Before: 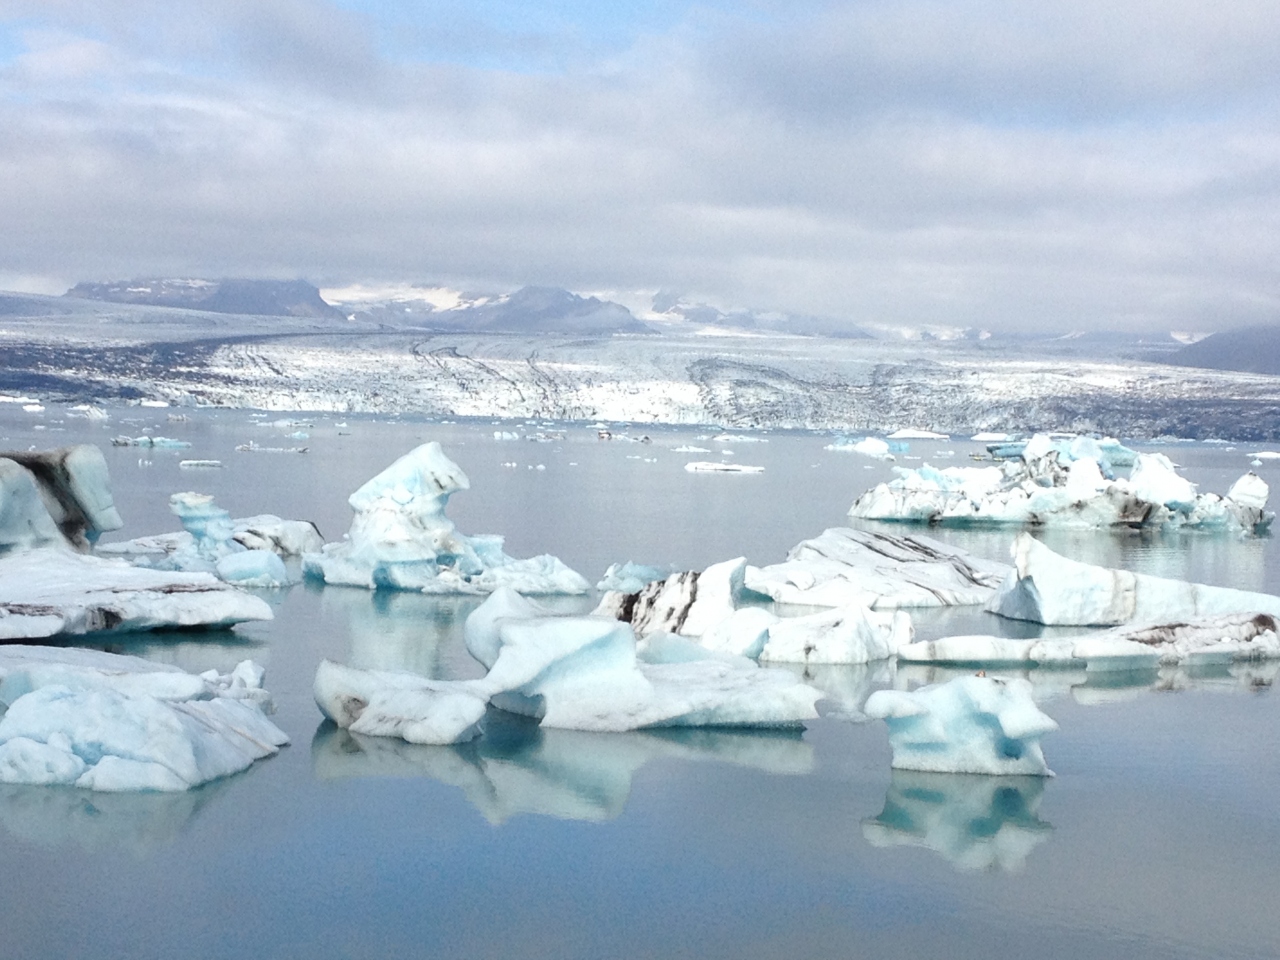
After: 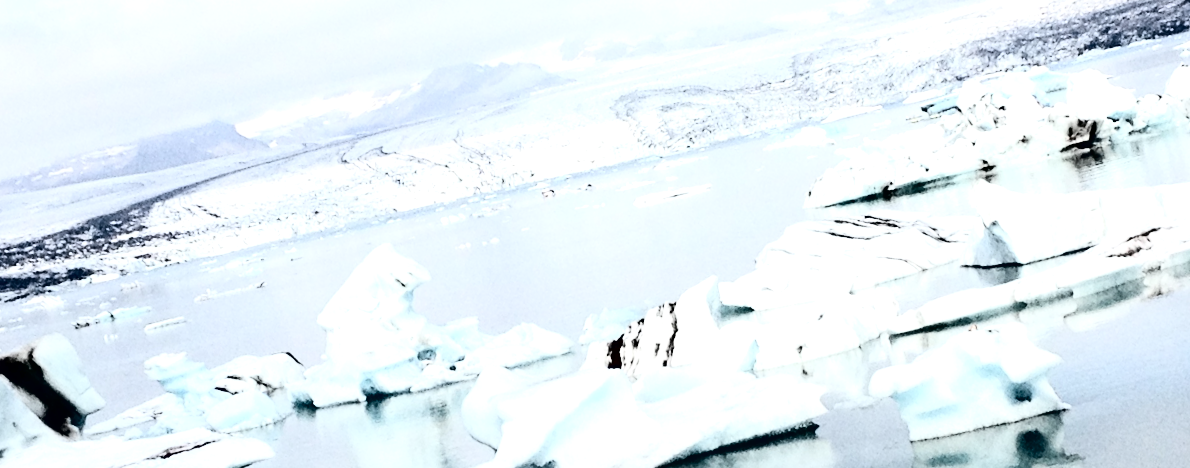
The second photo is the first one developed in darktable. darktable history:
contrast brightness saturation: contrast 0.77, brightness -1, saturation 1
crop: top 13.819%, bottom 11.169%
exposure: exposure 0.648 EV, compensate highlight preservation false
color zones: curves: ch1 [(0, 0.34) (0.143, 0.164) (0.286, 0.152) (0.429, 0.176) (0.571, 0.173) (0.714, 0.188) (0.857, 0.199) (1, 0.34)]
rotate and perspective: rotation -14.8°, crop left 0.1, crop right 0.903, crop top 0.25, crop bottom 0.748
